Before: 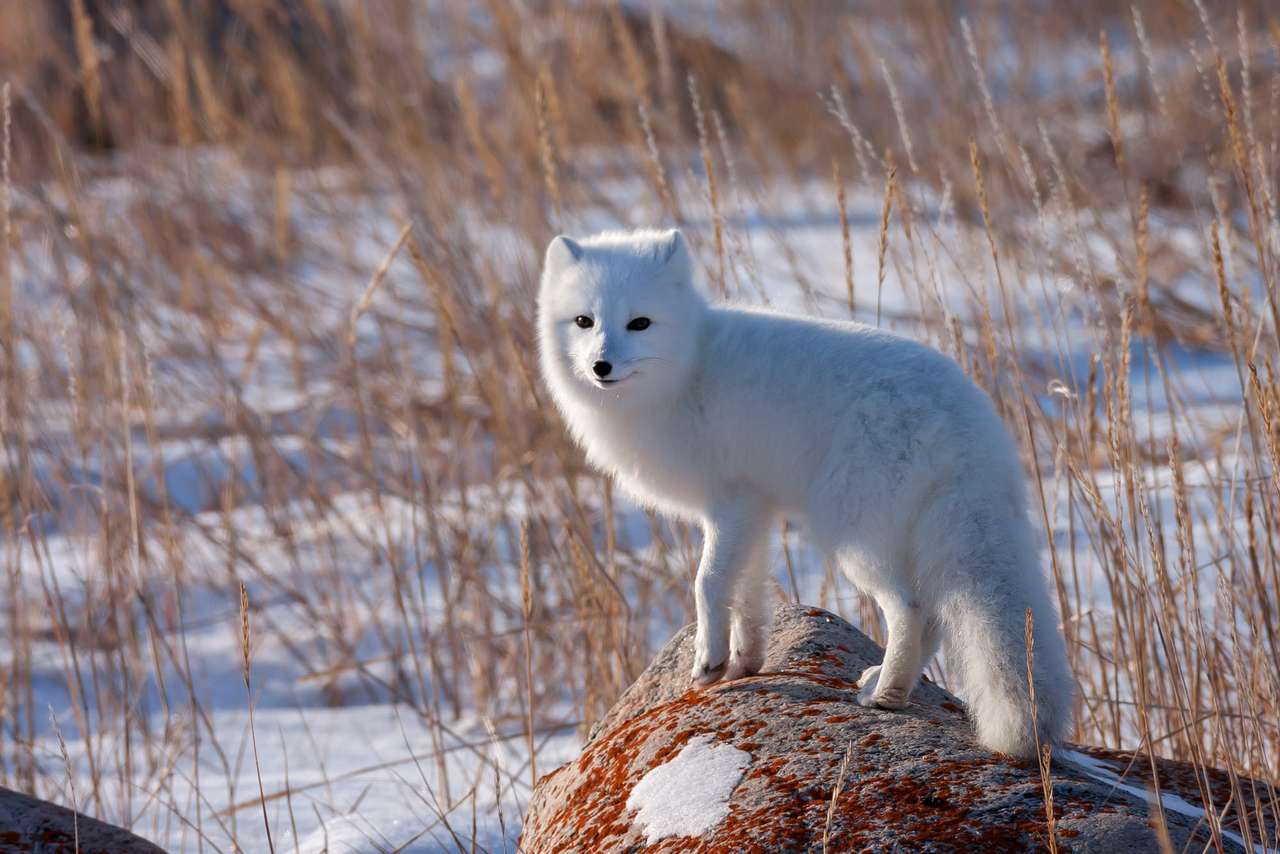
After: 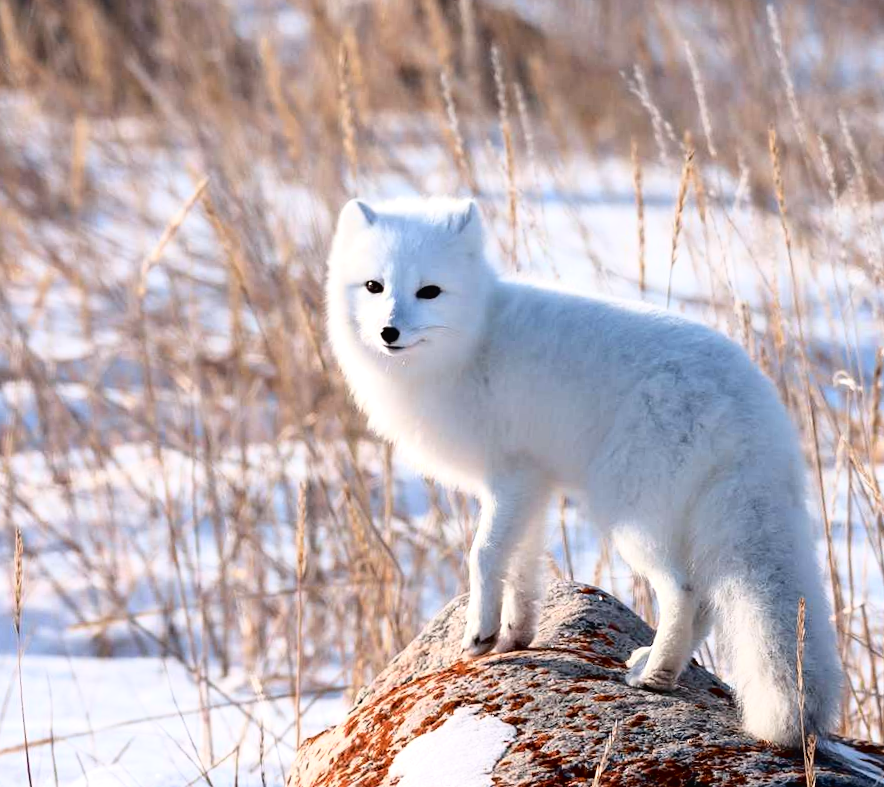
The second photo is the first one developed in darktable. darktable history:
tone curve: curves: ch0 [(0, 0.016) (0.11, 0.039) (0.259, 0.235) (0.383, 0.437) (0.499, 0.597) (0.733, 0.867) (0.843, 0.948) (1, 1)], color space Lab, independent channels, preserve colors none
tone equalizer: -8 EV -0.423 EV, -7 EV -0.427 EV, -6 EV -0.333 EV, -5 EV -0.259 EV, -3 EV 0.191 EV, -2 EV 0.316 EV, -1 EV 0.414 EV, +0 EV 0.442 EV
crop and rotate: angle -3.24°, left 14.2%, top 0.028%, right 10.933%, bottom 0.073%
